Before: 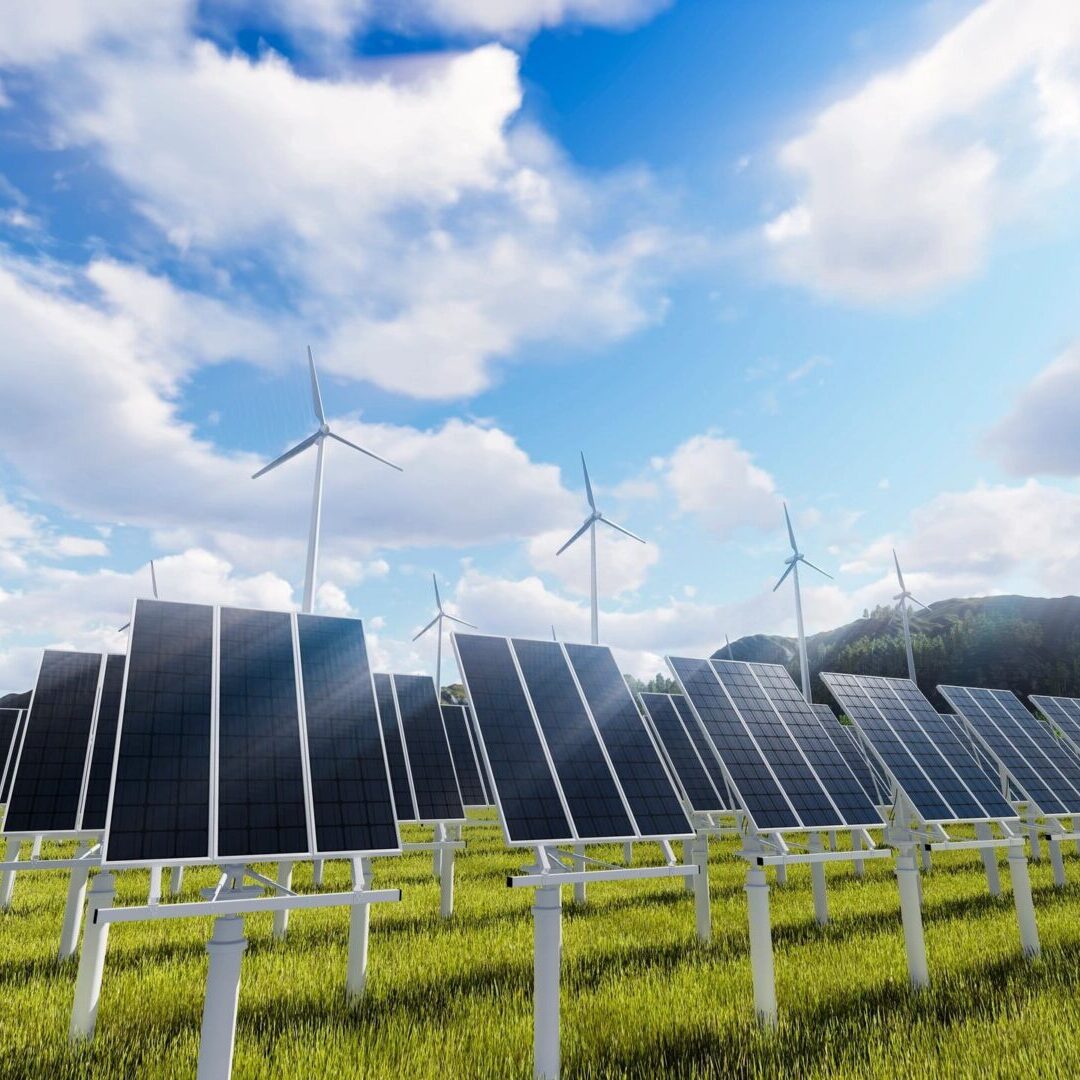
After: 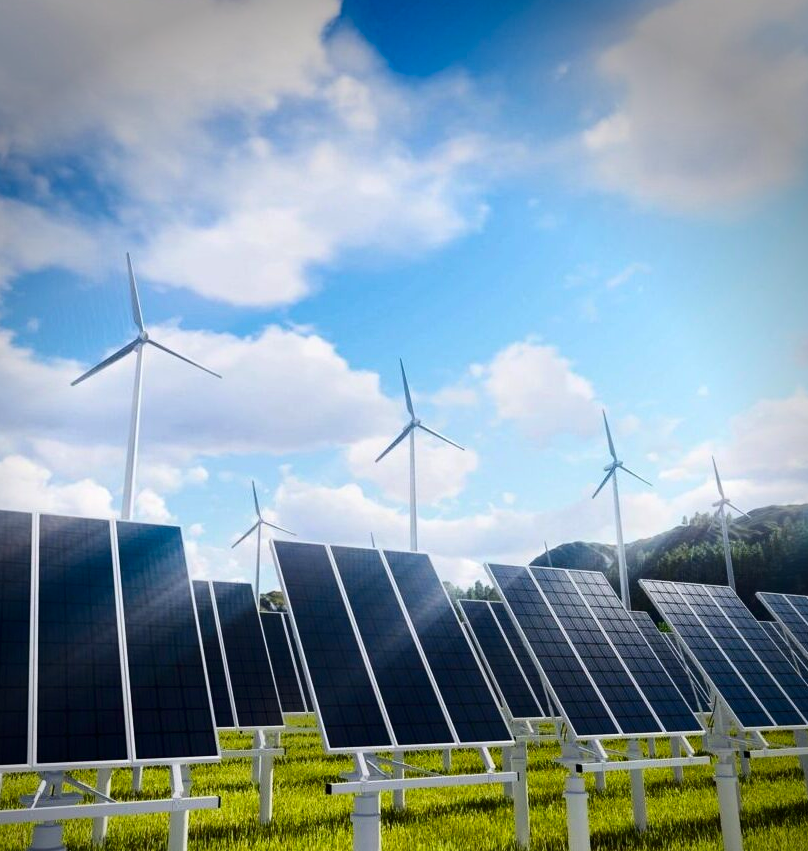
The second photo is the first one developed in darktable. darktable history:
contrast brightness saturation: contrast 0.19, brightness -0.11, saturation 0.21
crop: left 16.768%, top 8.653%, right 8.362%, bottom 12.485%
vignetting: brightness -0.629, saturation -0.007, center (-0.028, 0.239)
